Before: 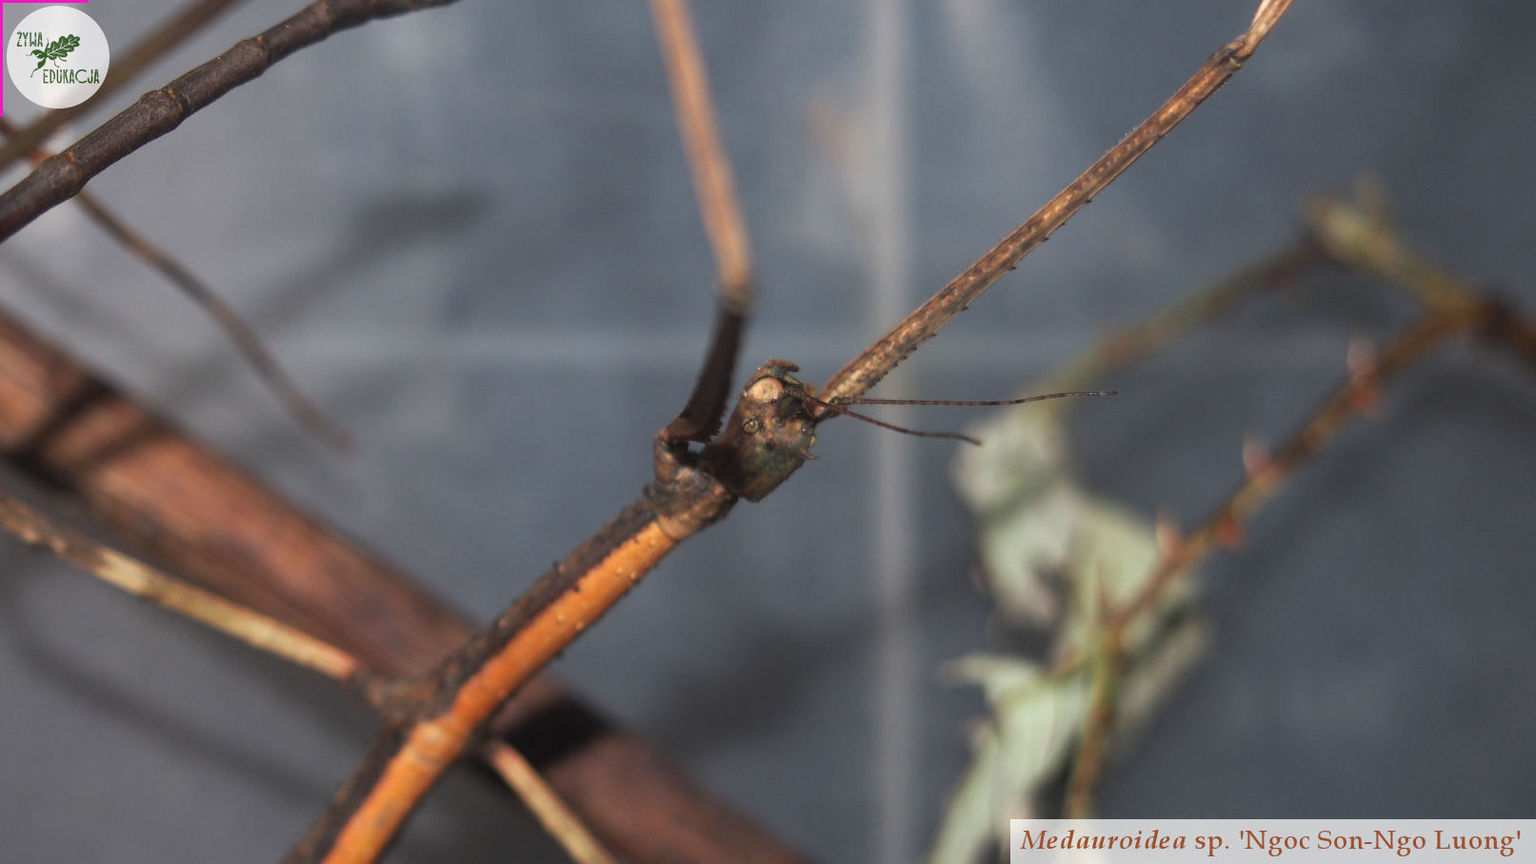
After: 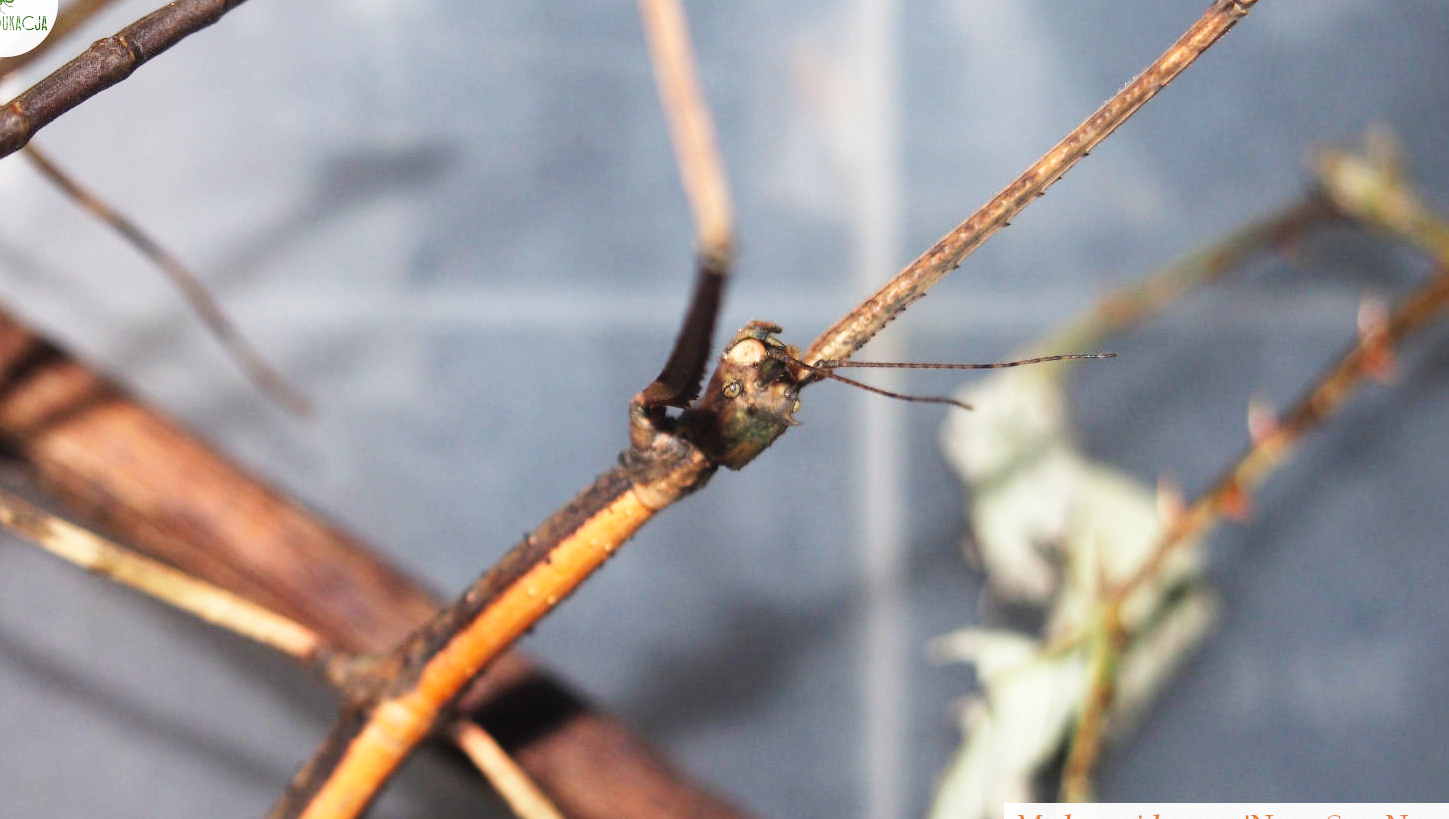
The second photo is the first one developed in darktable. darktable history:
base curve: curves: ch0 [(0, 0.003) (0.001, 0.002) (0.006, 0.004) (0.02, 0.022) (0.048, 0.086) (0.094, 0.234) (0.162, 0.431) (0.258, 0.629) (0.385, 0.8) (0.548, 0.918) (0.751, 0.988) (1, 1)], preserve colors none
crop: left 3.571%, top 6.385%, right 6.592%, bottom 3.238%
